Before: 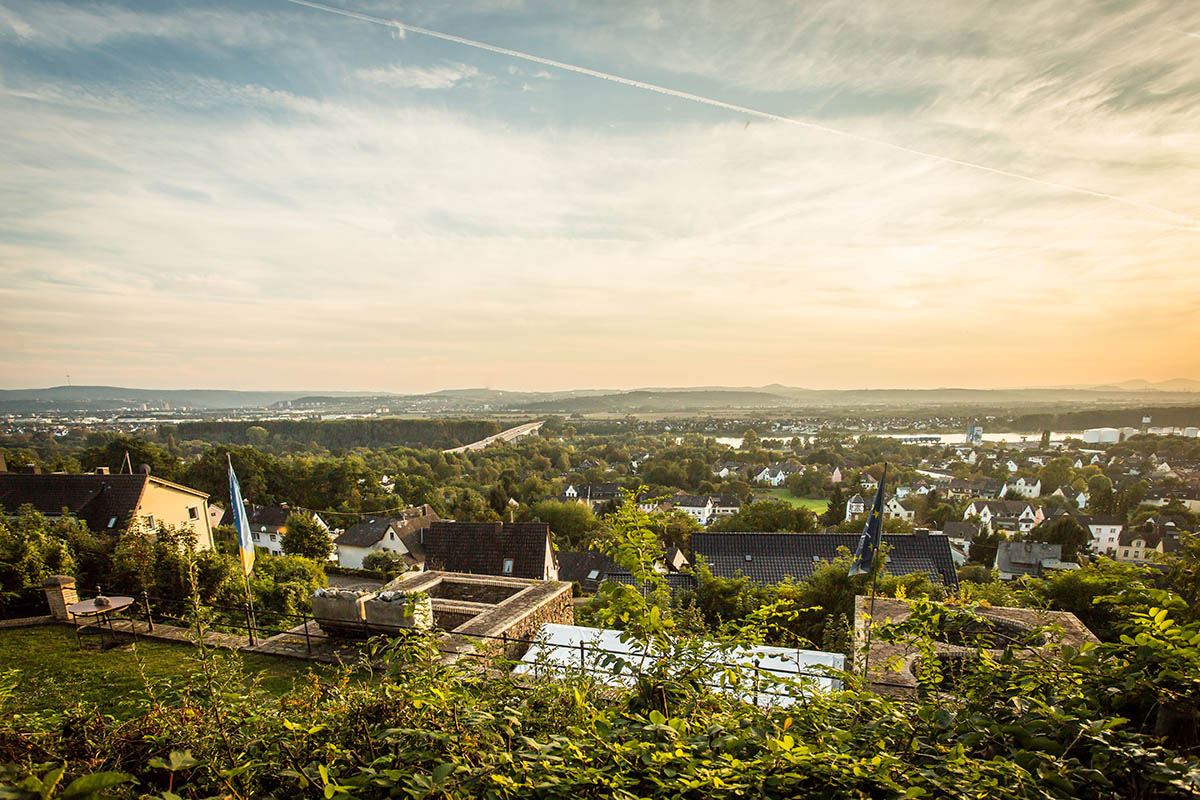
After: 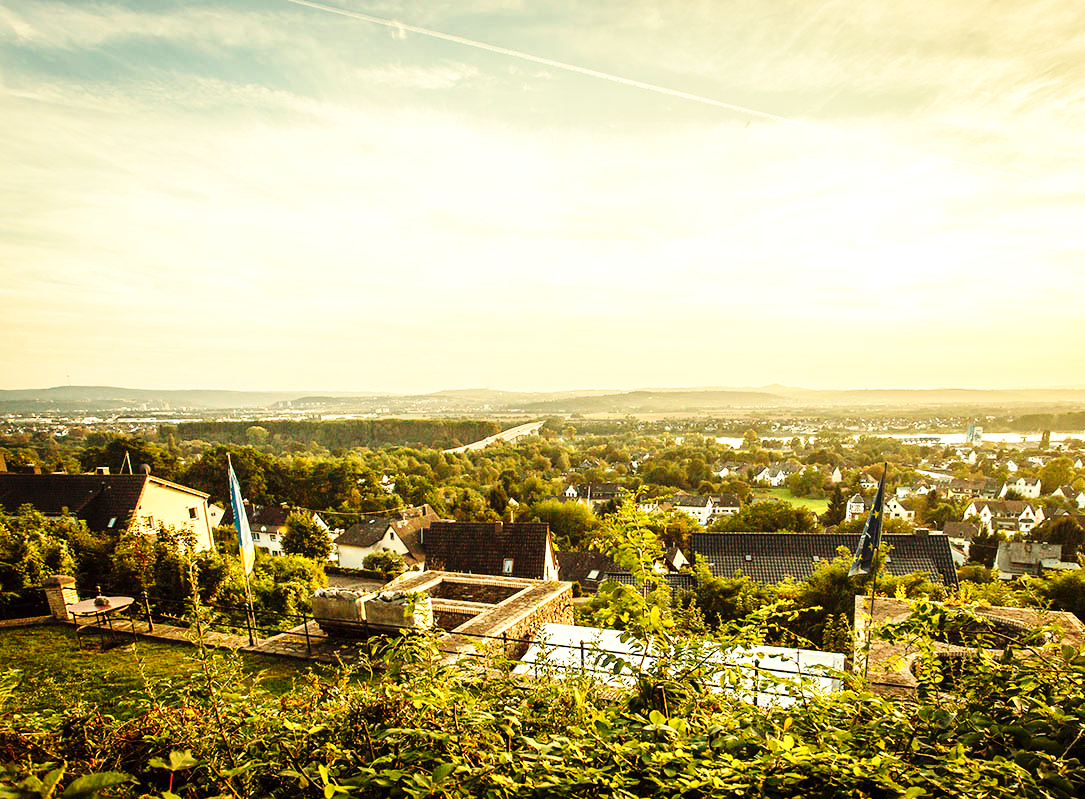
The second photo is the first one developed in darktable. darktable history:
base curve: curves: ch0 [(0, 0) (0.036, 0.025) (0.121, 0.166) (0.206, 0.329) (0.605, 0.79) (1, 1)], preserve colors none
exposure: black level correction 0, exposure 0.5 EV, compensate exposure bias true, compensate highlight preservation false
white balance: red 1.08, blue 0.791
split-toning: shadows › saturation 0.61, highlights › saturation 0.58, balance -28.74, compress 87.36%
crop: right 9.509%, bottom 0.031%
tone equalizer: on, module defaults
